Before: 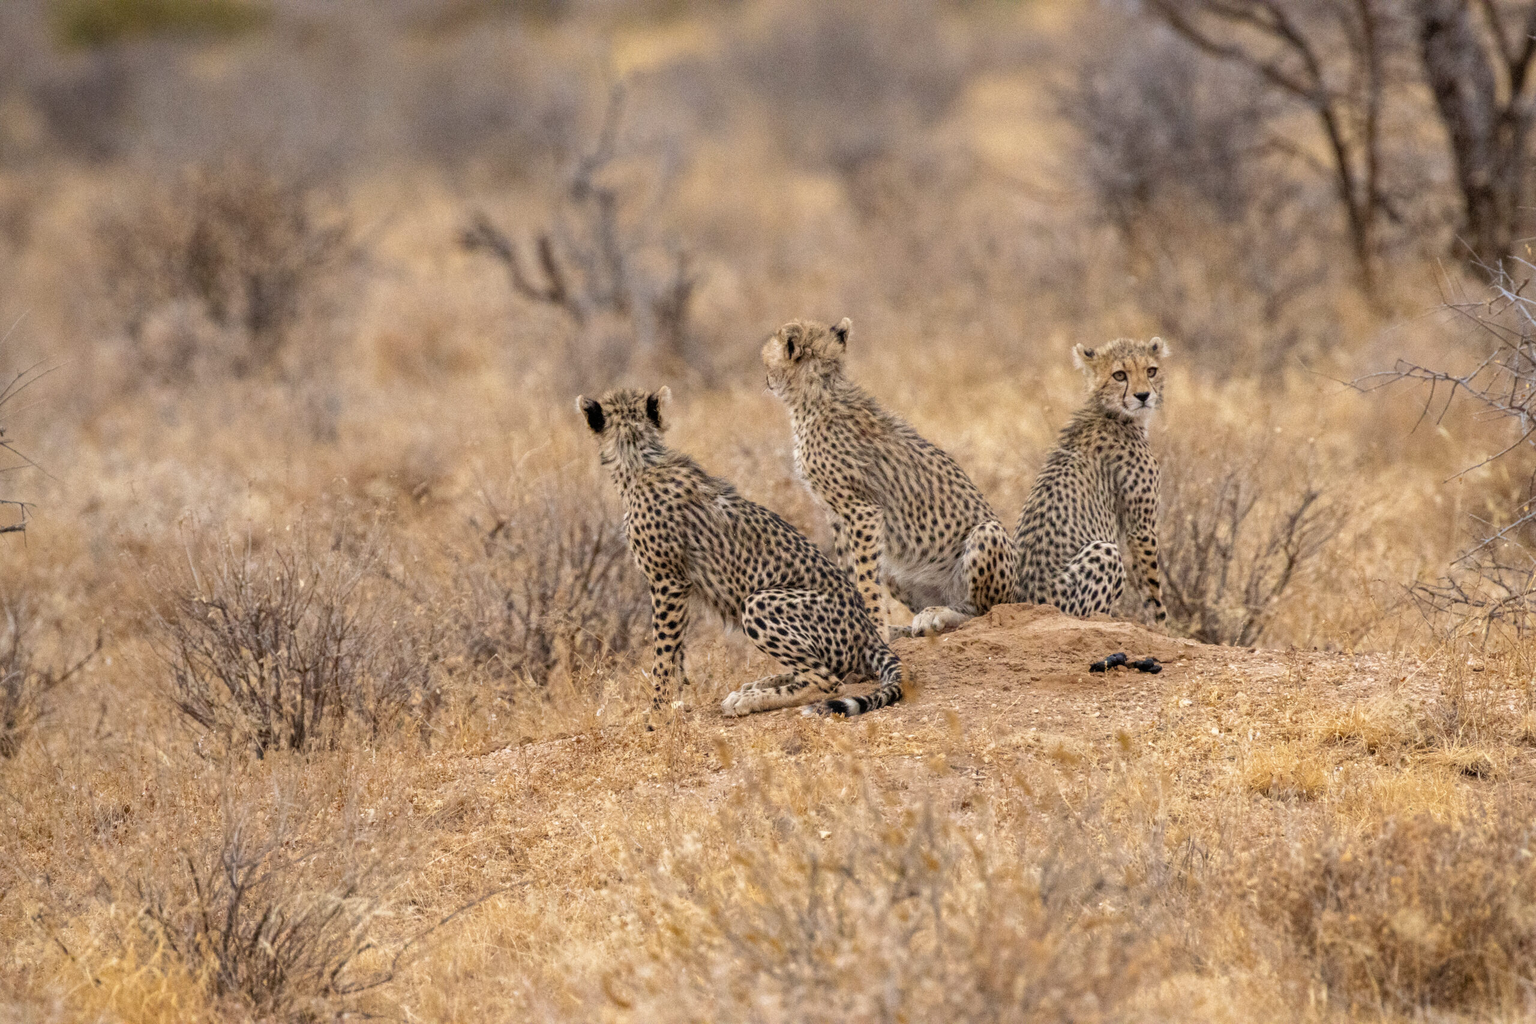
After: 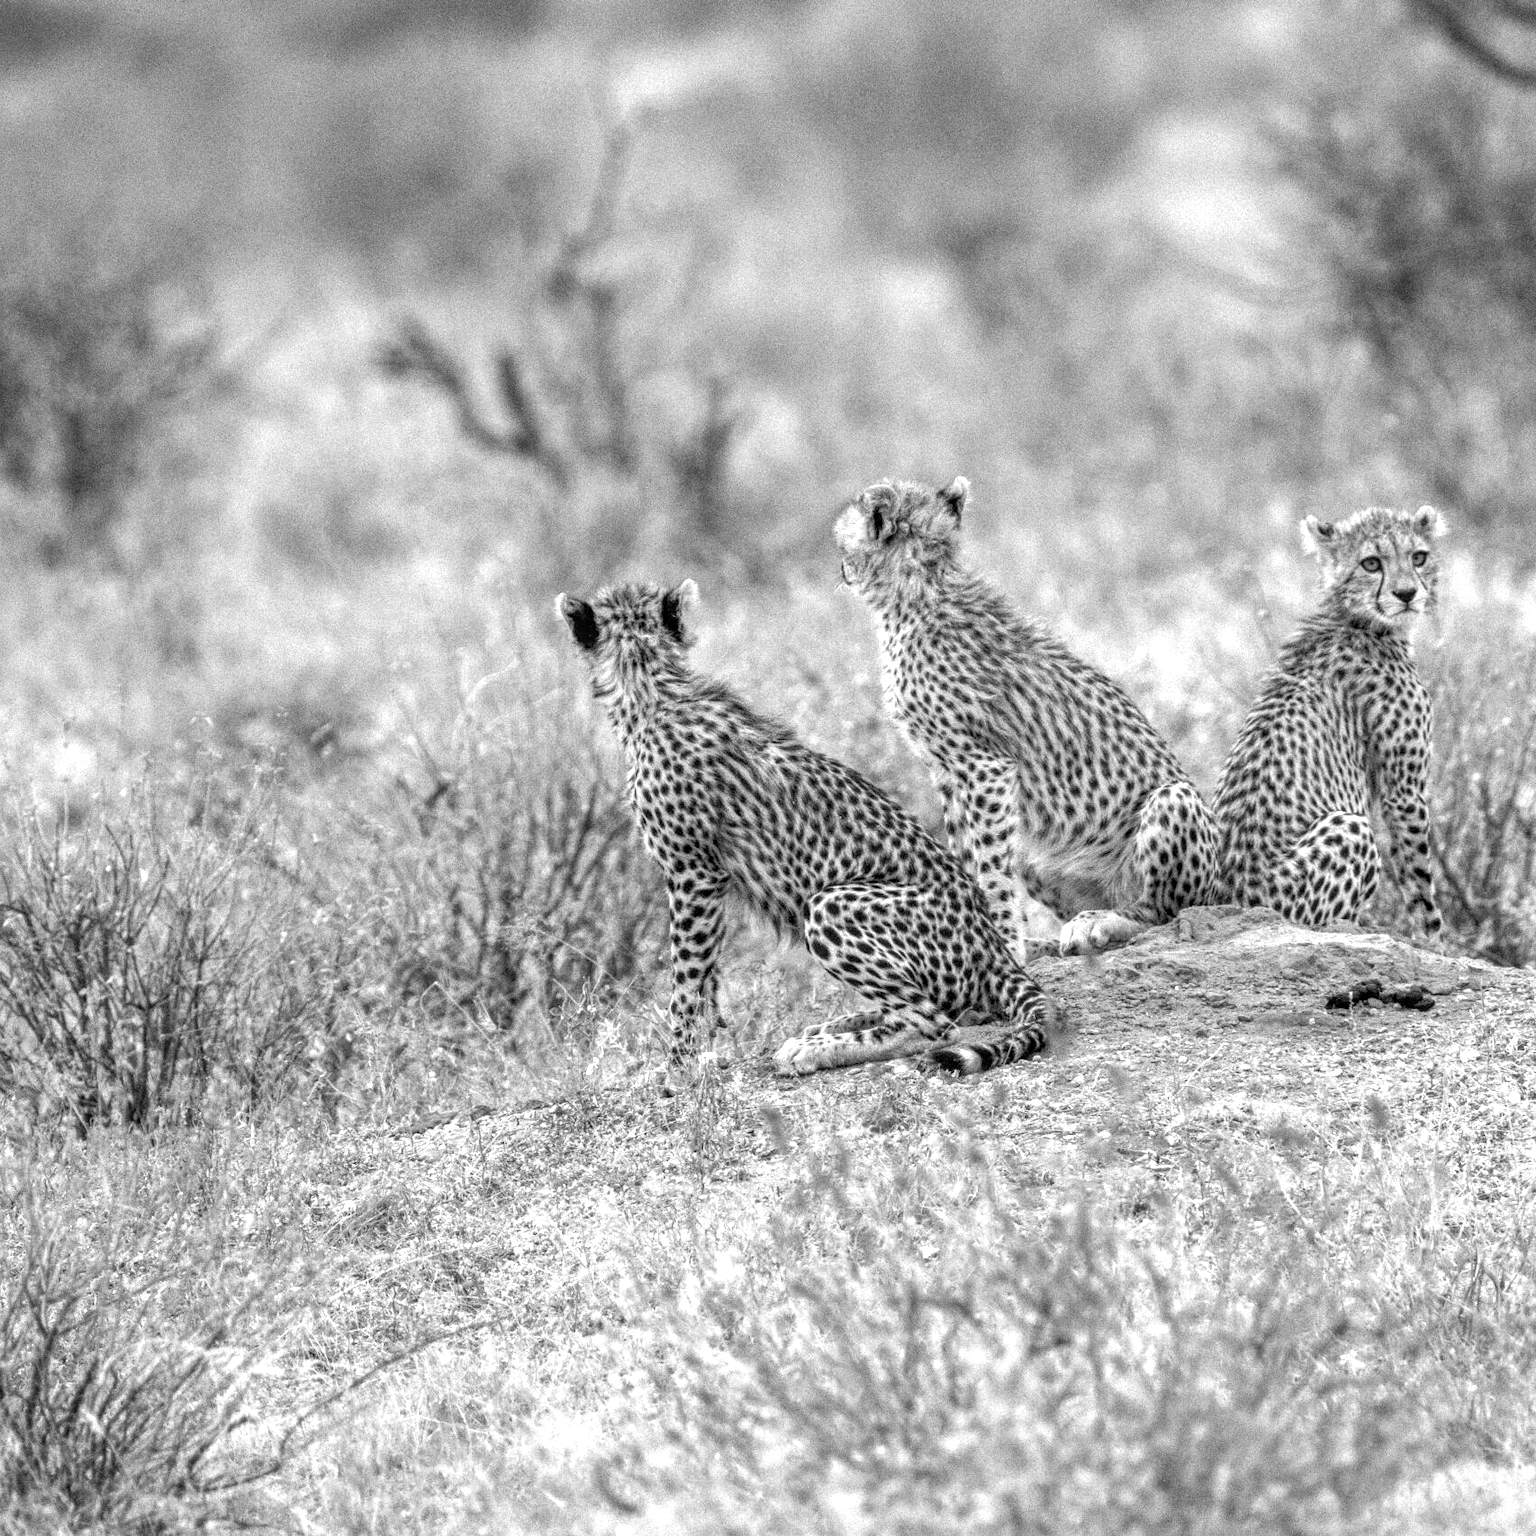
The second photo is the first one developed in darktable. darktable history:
monochrome: a 0, b 0, size 0.5, highlights 0.57
crop and rotate: left 13.409%, right 19.924%
local contrast: highlights 61%, detail 143%, midtone range 0.428
exposure: exposure 0.74 EV, compensate highlight preservation false
